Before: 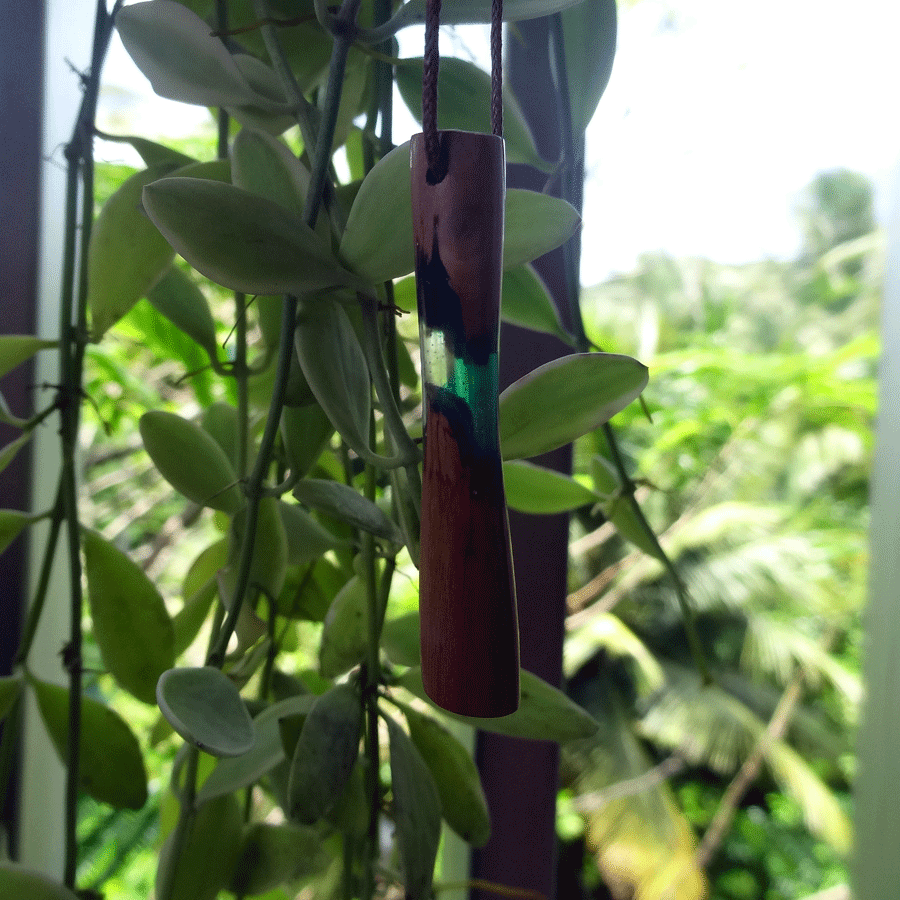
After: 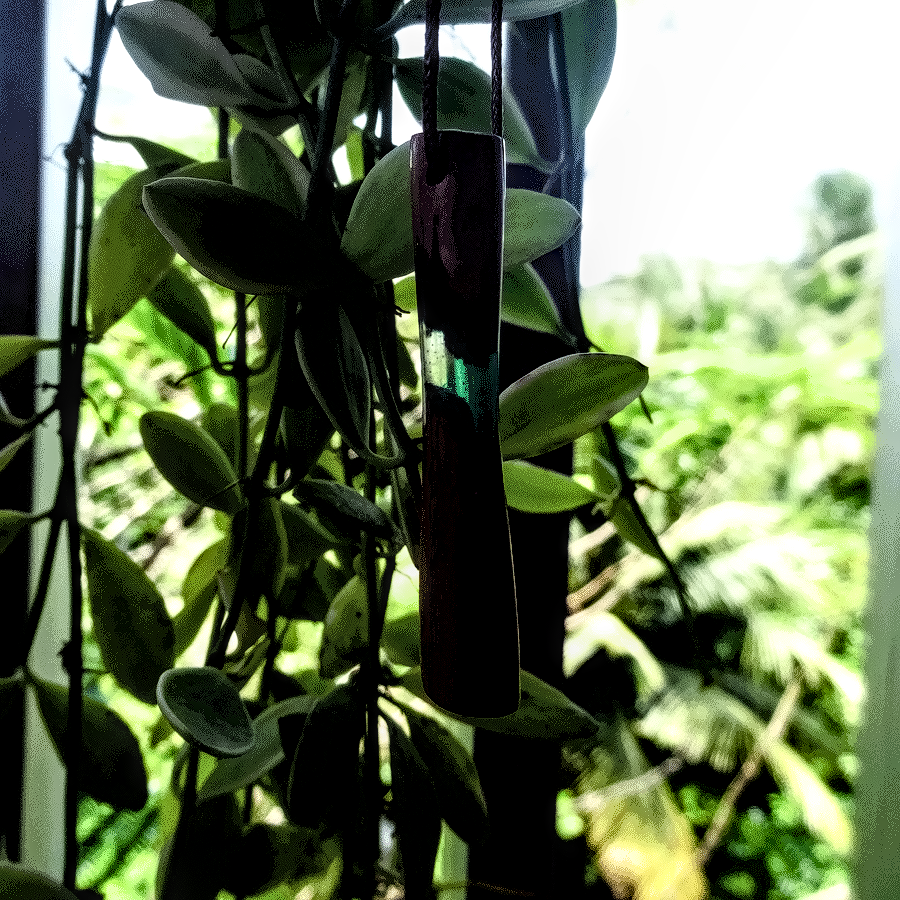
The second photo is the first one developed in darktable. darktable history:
chromatic aberrations: on, module defaults
color balance rgb "basic colorfulness: vibrant colors": perceptual saturation grading › global saturation 20%, perceptual saturation grading › highlights -25%, perceptual saturation grading › shadows 50%
denoise (profiled): preserve shadows 1.27, scattering 0.025, a [-1, 0, 0], compensate highlight preservation false
diffuse or sharpen: iterations 3, radius span 3, edge sensitivity 2.94, 1st order anisotropy 100%, 2nd order anisotropy 100%, 3rd order anisotropy 100%, 4th order anisotropy 100%, 1st order speed 0.65%, 2nd order speed -3.92%, 3rd order speed -25%, 4th order speed -5.39%
haze removal: compatibility mode true, adaptive false
highlight reconstruction: method segmentation based, iterations 1, diameter of reconstruction 64 px
hot pixels: on, module defaults
lens correction: correction method embedded metadata, scale 1, crop 1, focal 55, aperture 6.3, distance 10.01, camera "ILCE-7C", lens "FE 55mm F1.8 ZA"
filmic rgb: black relative exposure -3.75 EV, white relative exposure 2.4 EV, dynamic range scaling -50%, hardness 3.42, latitude 30%, contrast 1.8
local contrast: detail 160%
